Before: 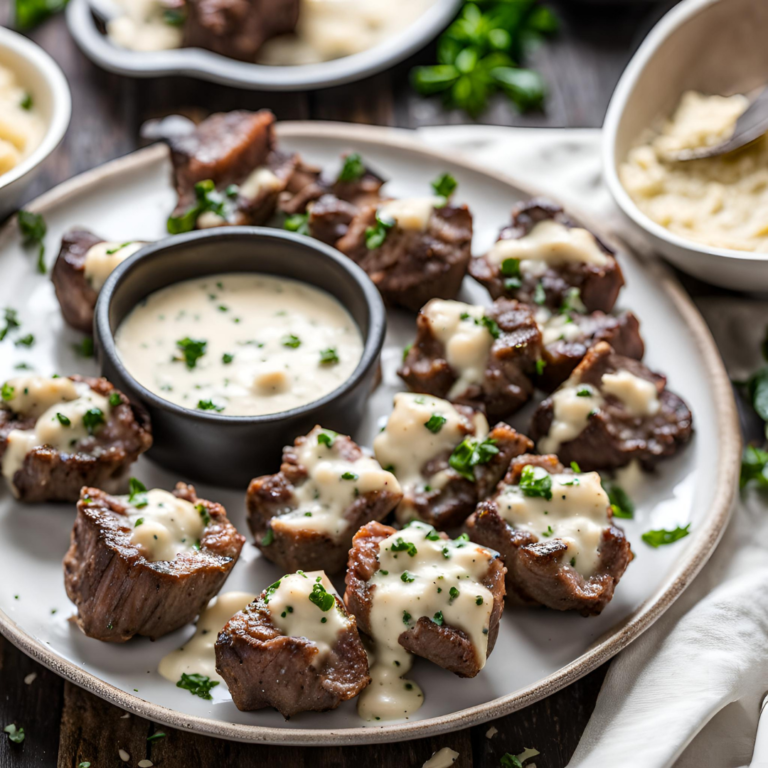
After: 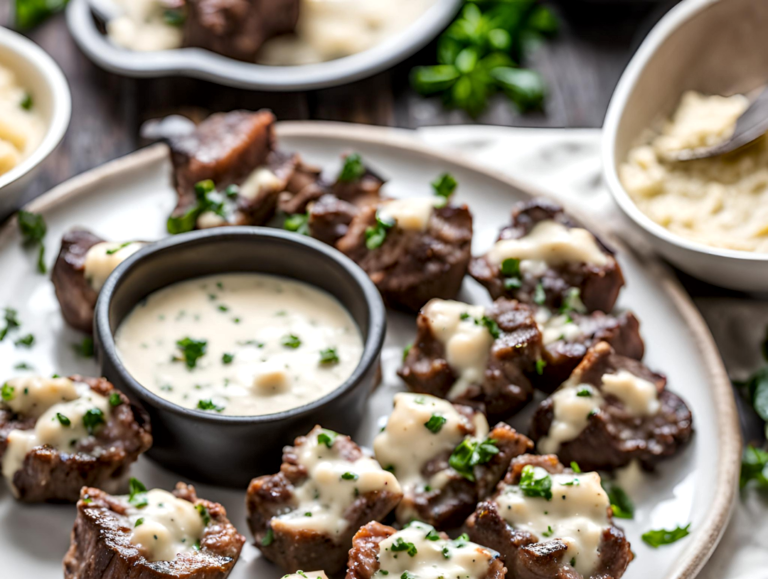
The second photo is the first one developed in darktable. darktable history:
crop: bottom 24.491%
local contrast: mode bilateral grid, contrast 19, coarseness 50, detail 148%, midtone range 0.2
